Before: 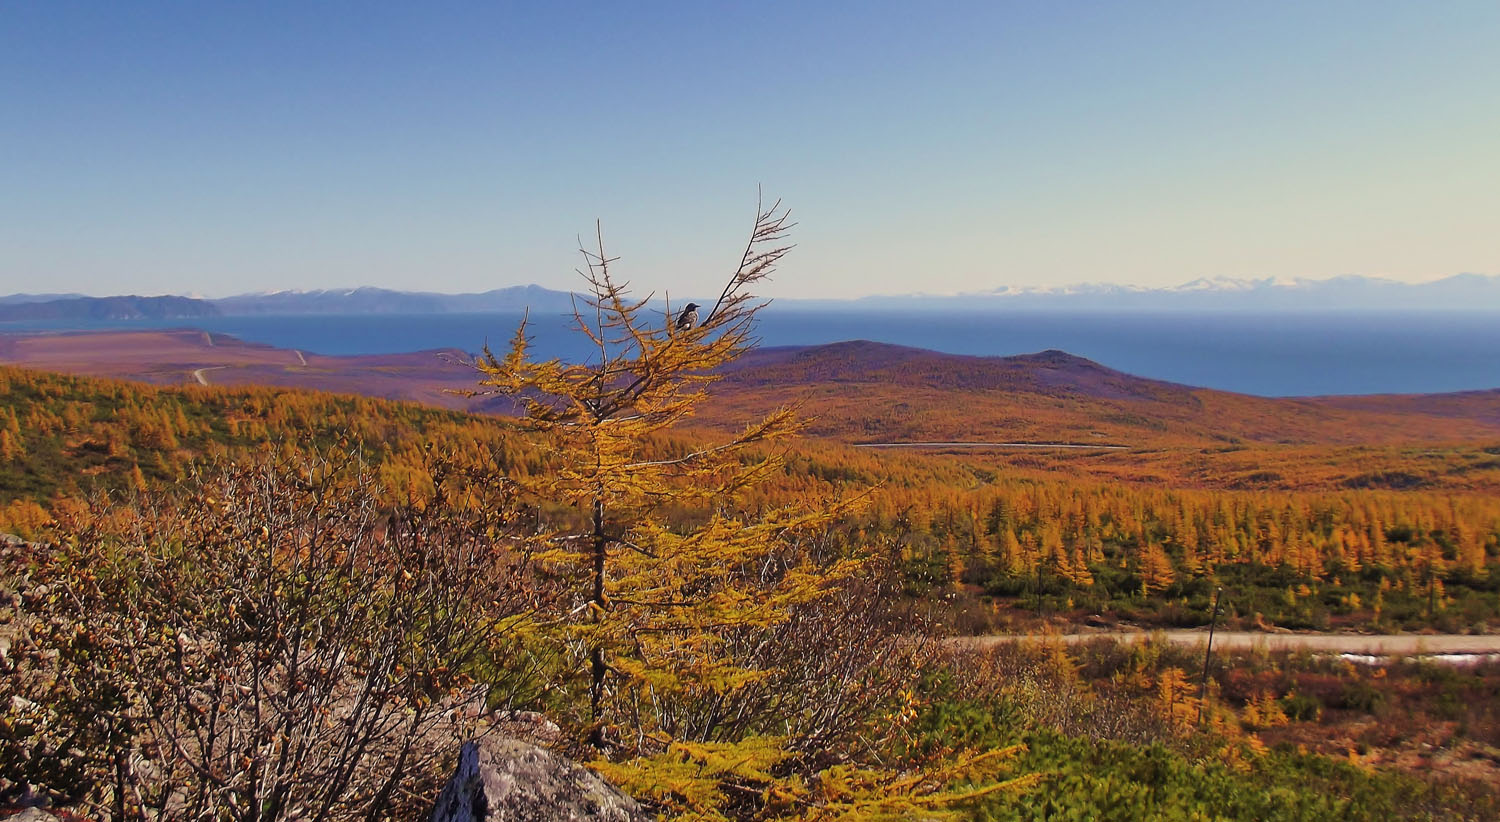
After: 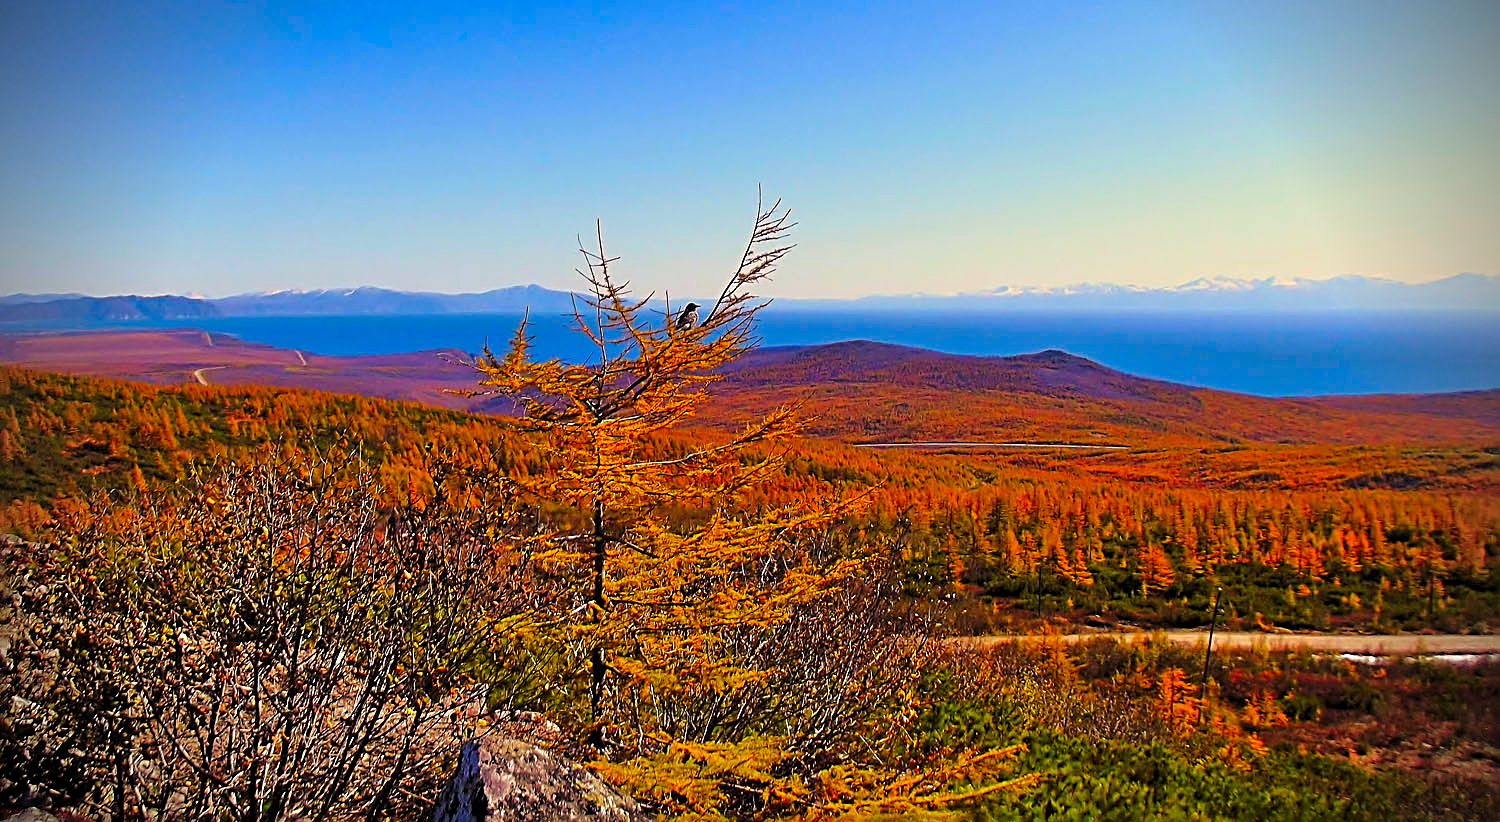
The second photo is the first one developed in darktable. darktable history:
color correction: highlights b* 0.021, saturation 1.86
vignetting: brightness -0.881, width/height ratio 1.099
levels: levels [0.062, 0.494, 0.925]
sharpen: radius 2.799, amount 0.704
